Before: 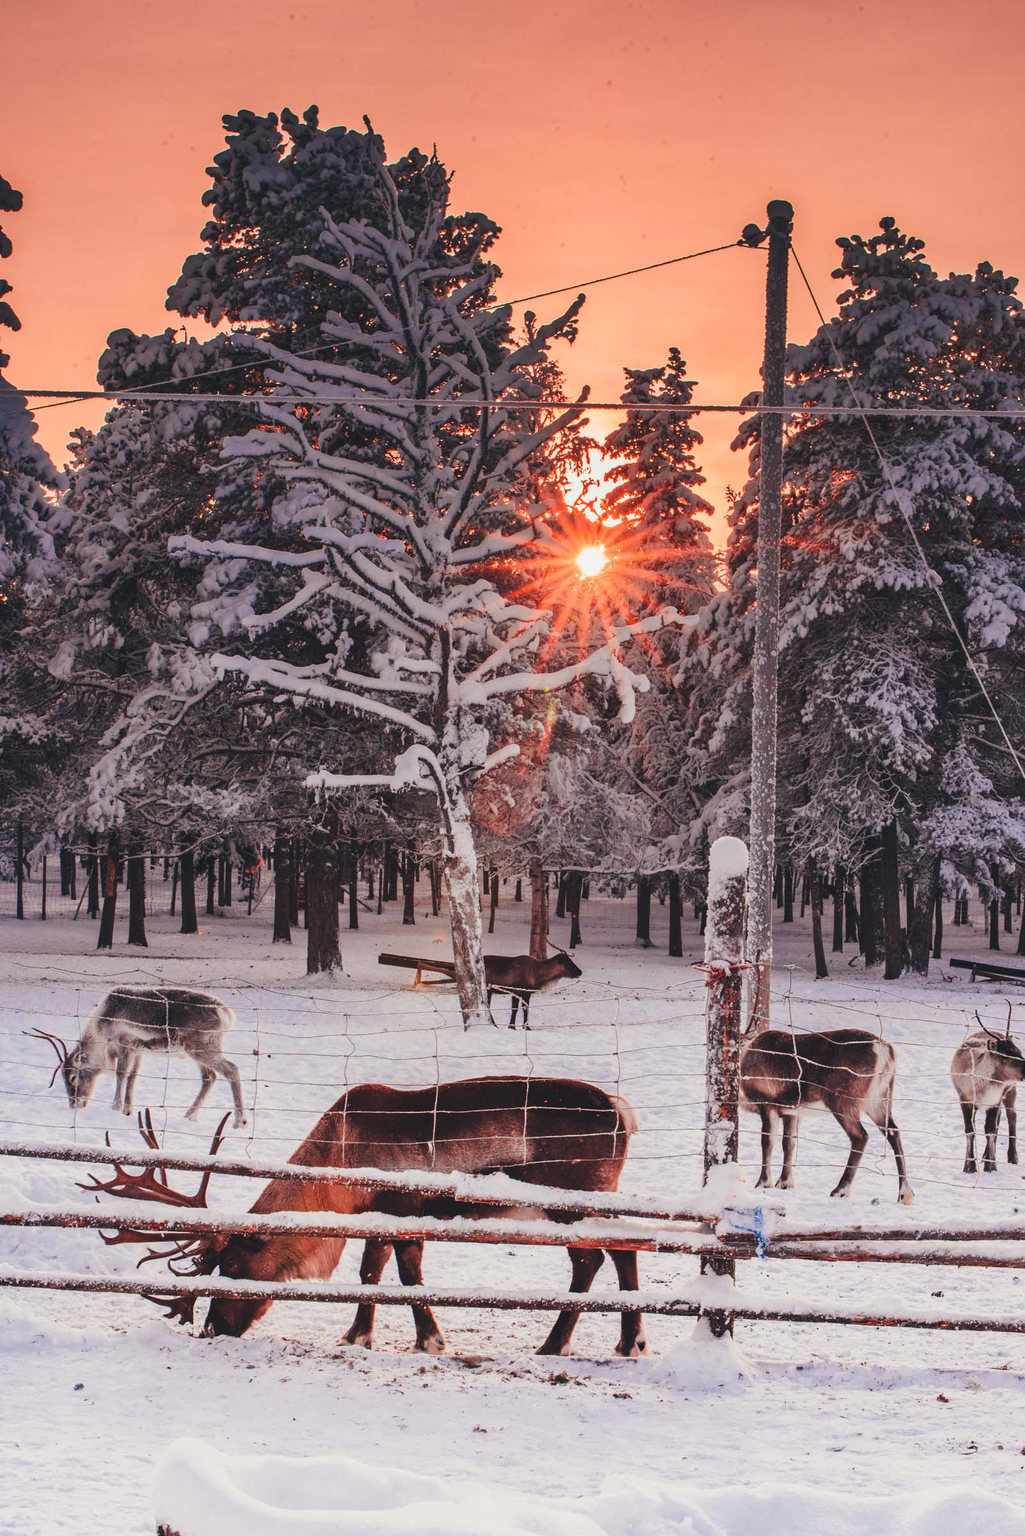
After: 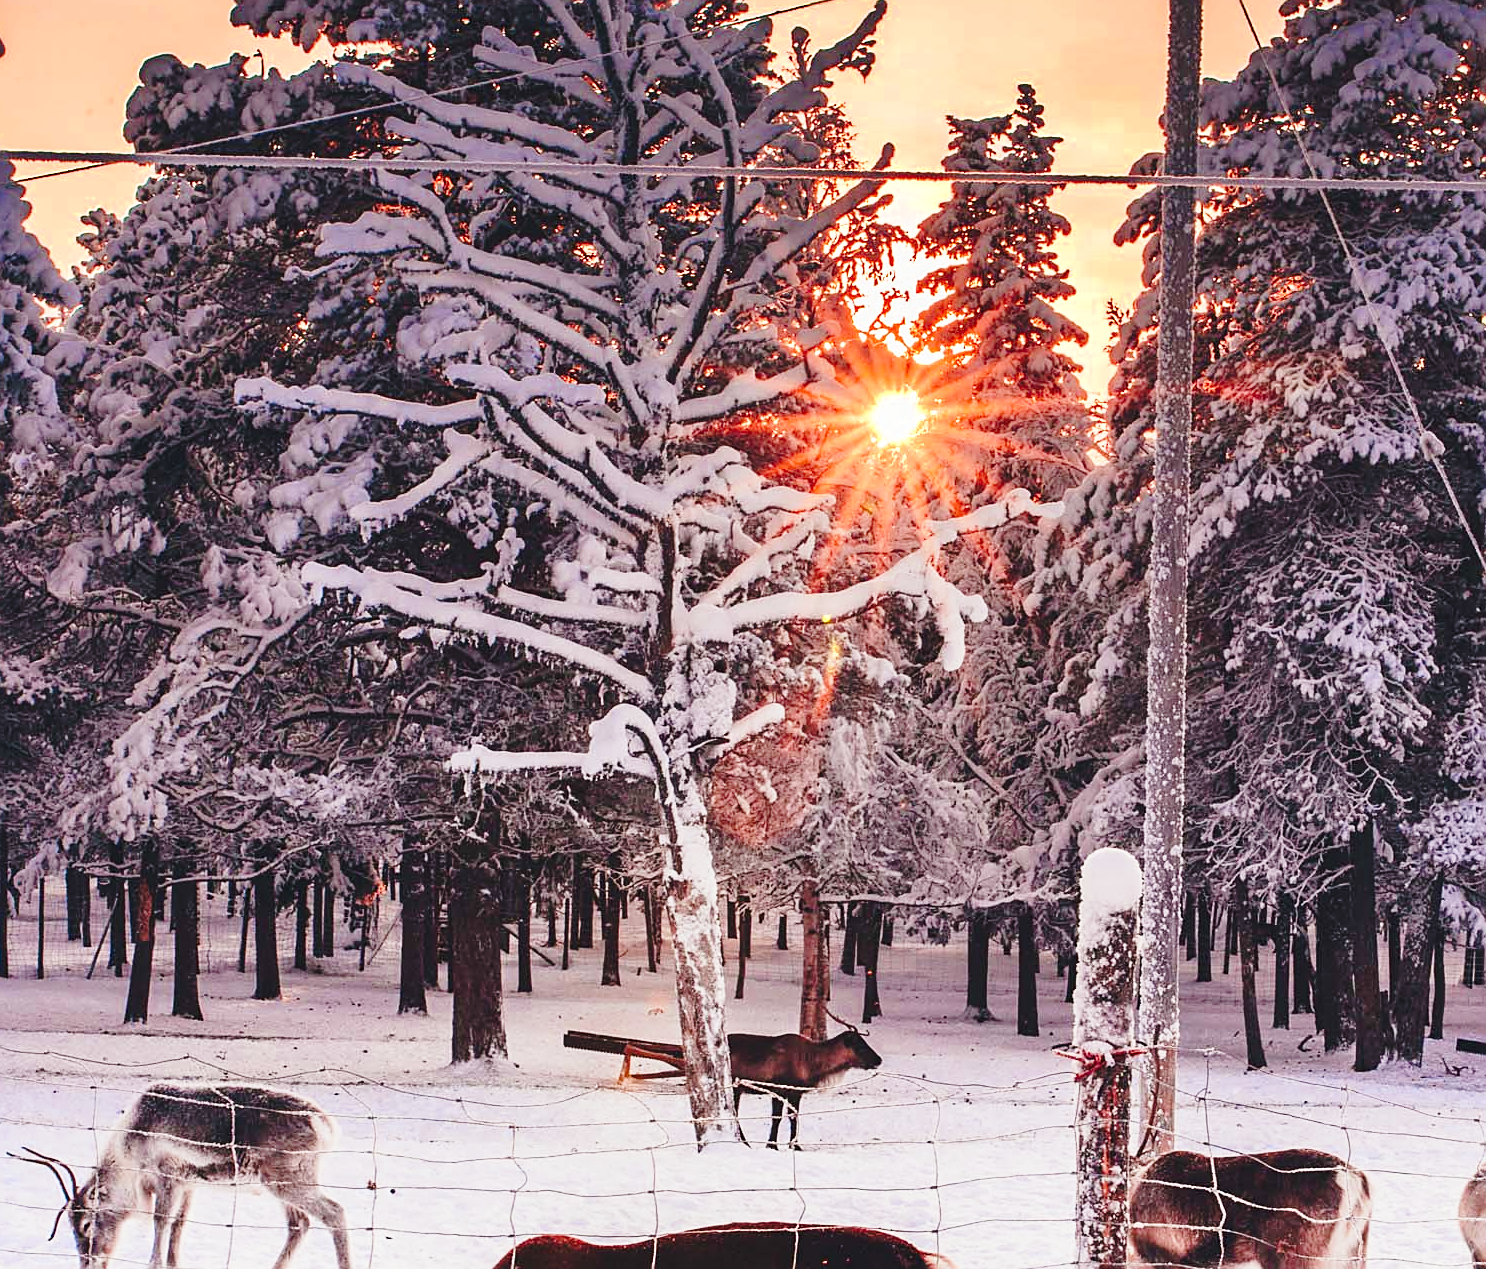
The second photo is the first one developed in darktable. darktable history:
base curve: curves: ch0 [(0, 0) (0.028, 0.03) (0.121, 0.232) (0.46, 0.748) (0.859, 0.968) (1, 1)], preserve colors none
color zones: curves: ch0 [(0, 0.485) (0.178, 0.476) (0.261, 0.623) (0.411, 0.403) (0.708, 0.603) (0.934, 0.412)]; ch1 [(0.003, 0.485) (0.149, 0.496) (0.229, 0.584) (0.326, 0.551) (0.484, 0.262) (0.757, 0.643)]
crop: left 1.758%, top 19.134%, right 5.472%, bottom 27.968%
sharpen: on, module defaults
